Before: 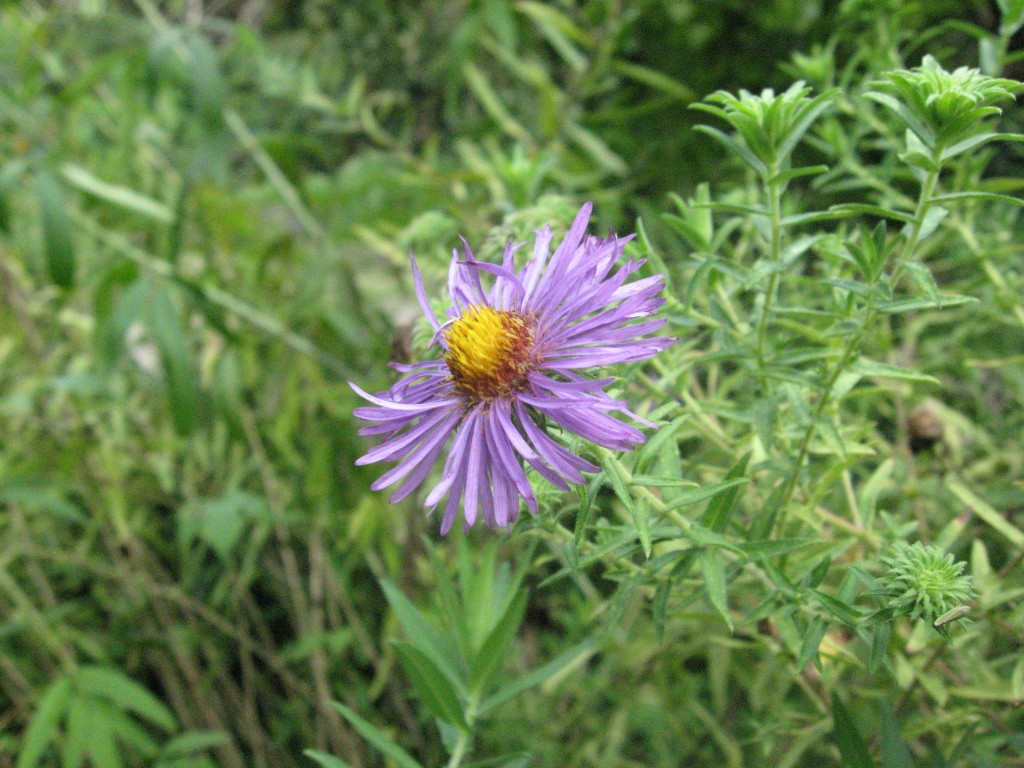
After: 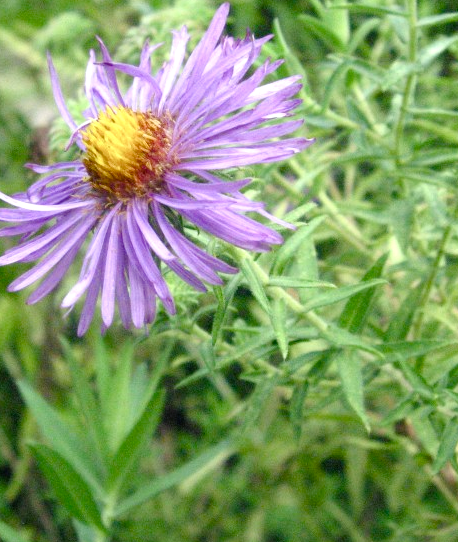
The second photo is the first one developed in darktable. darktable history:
color balance rgb: shadows lift › luminance -21.251%, shadows lift › chroma 6.643%, shadows lift › hue 272.92°, perceptual saturation grading › global saturation 13.79%, perceptual saturation grading › highlights -30.153%, perceptual saturation grading › shadows 51.727%
crop: left 35.534%, top 26.022%, right 19.697%, bottom 3.385%
tone equalizer: -8 EV -0.421 EV, -7 EV -0.372 EV, -6 EV -0.325 EV, -5 EV -0.256 EV, -3 EV 0.191 EV, -2 EV 0.349 EV, -1 EV 0.367 EV, +0 EV 0.387 EV
